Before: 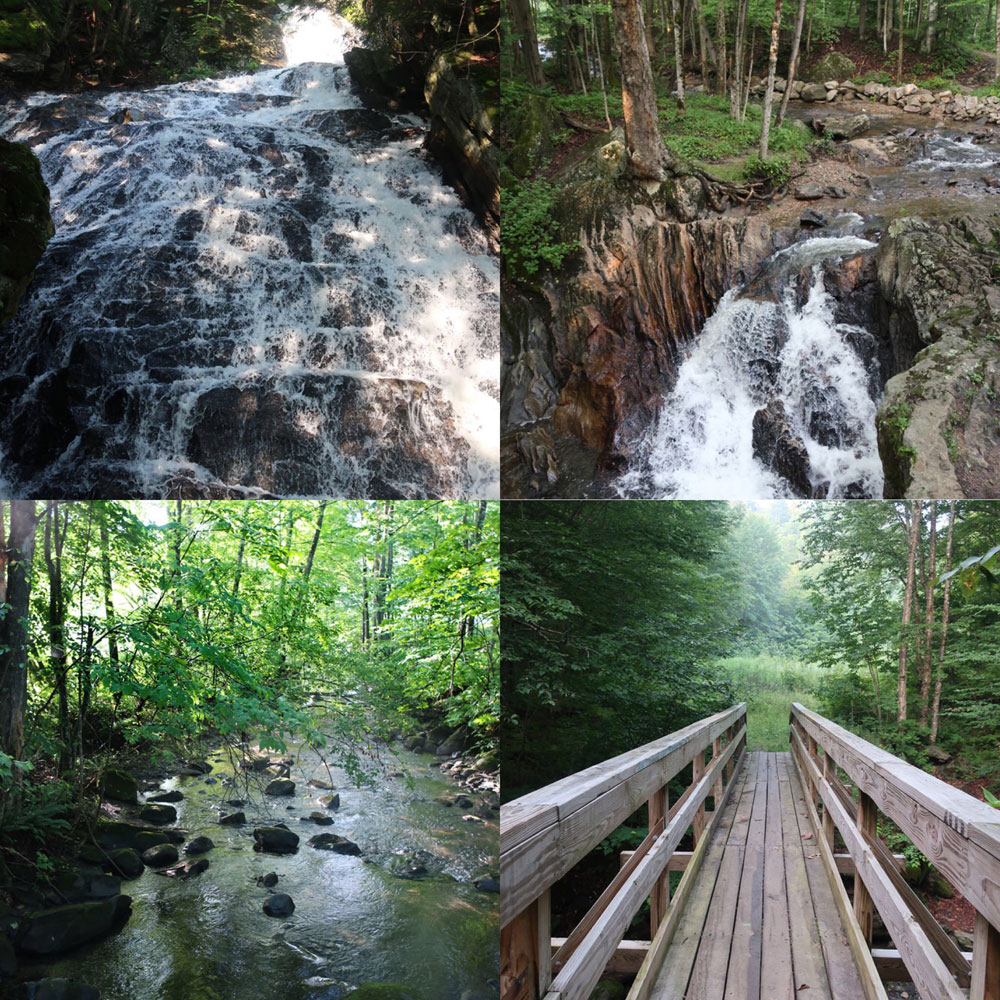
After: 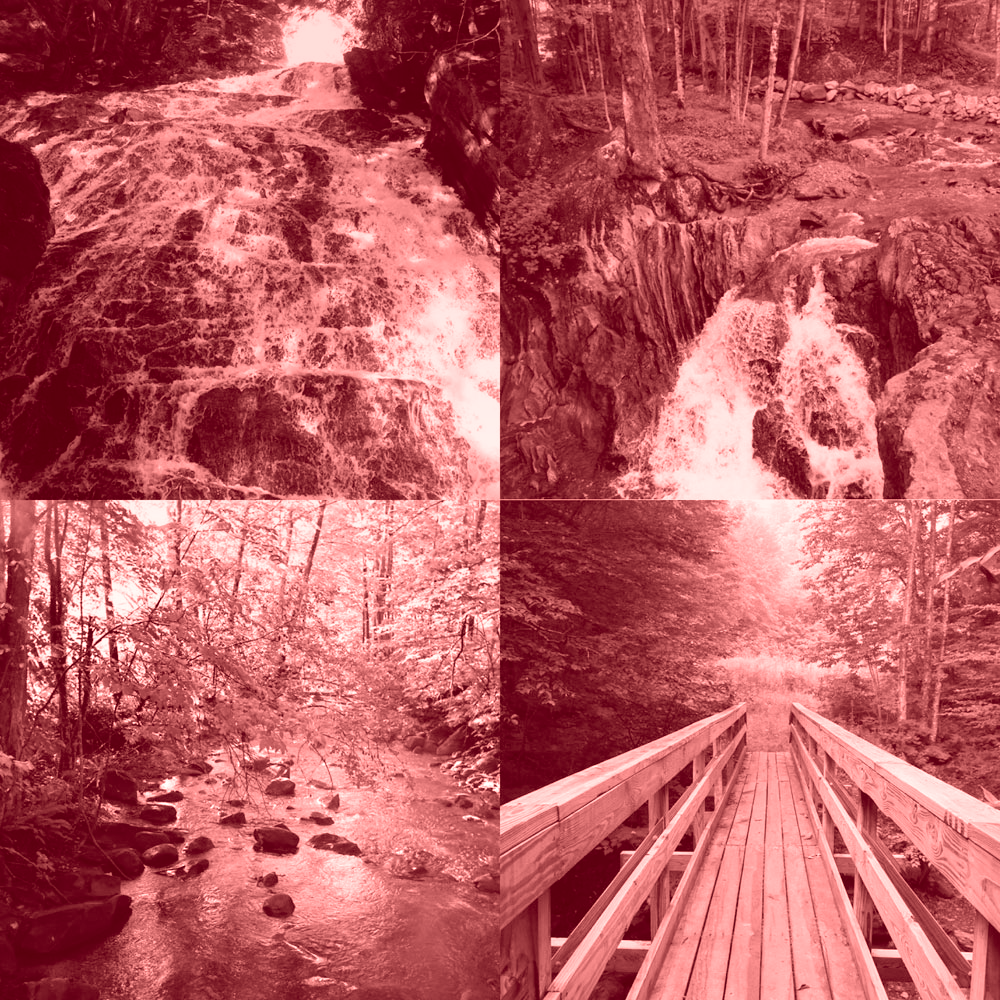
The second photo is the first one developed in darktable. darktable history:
colorize: saturation 60%, source mix 100%
graduated density: on, module defaults
